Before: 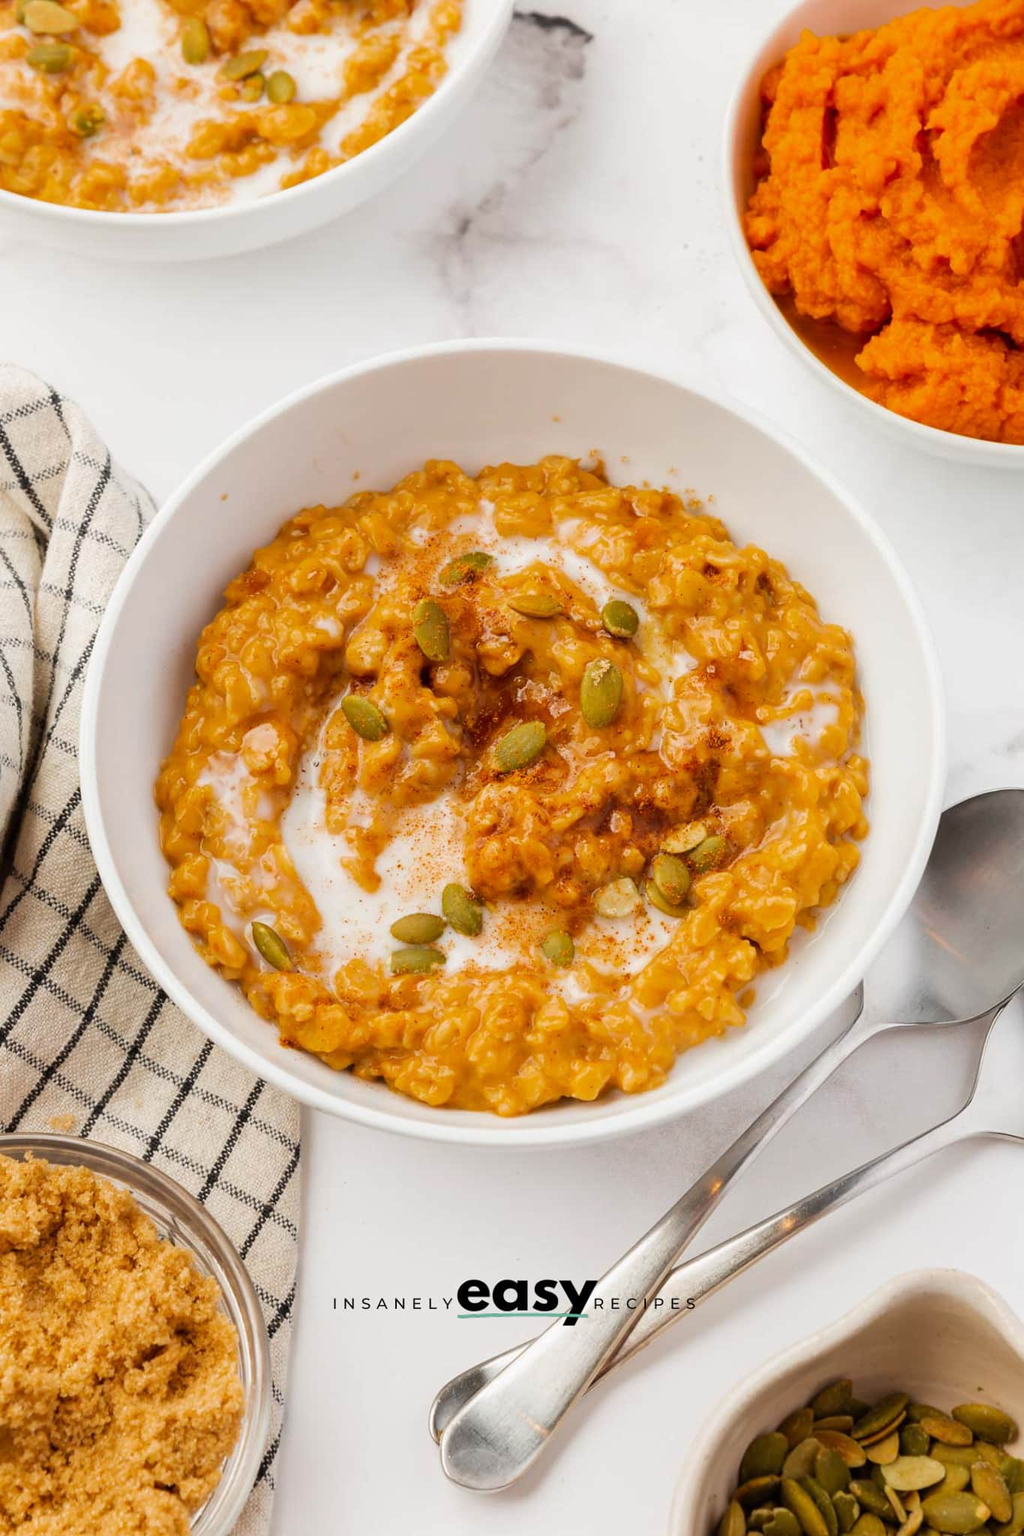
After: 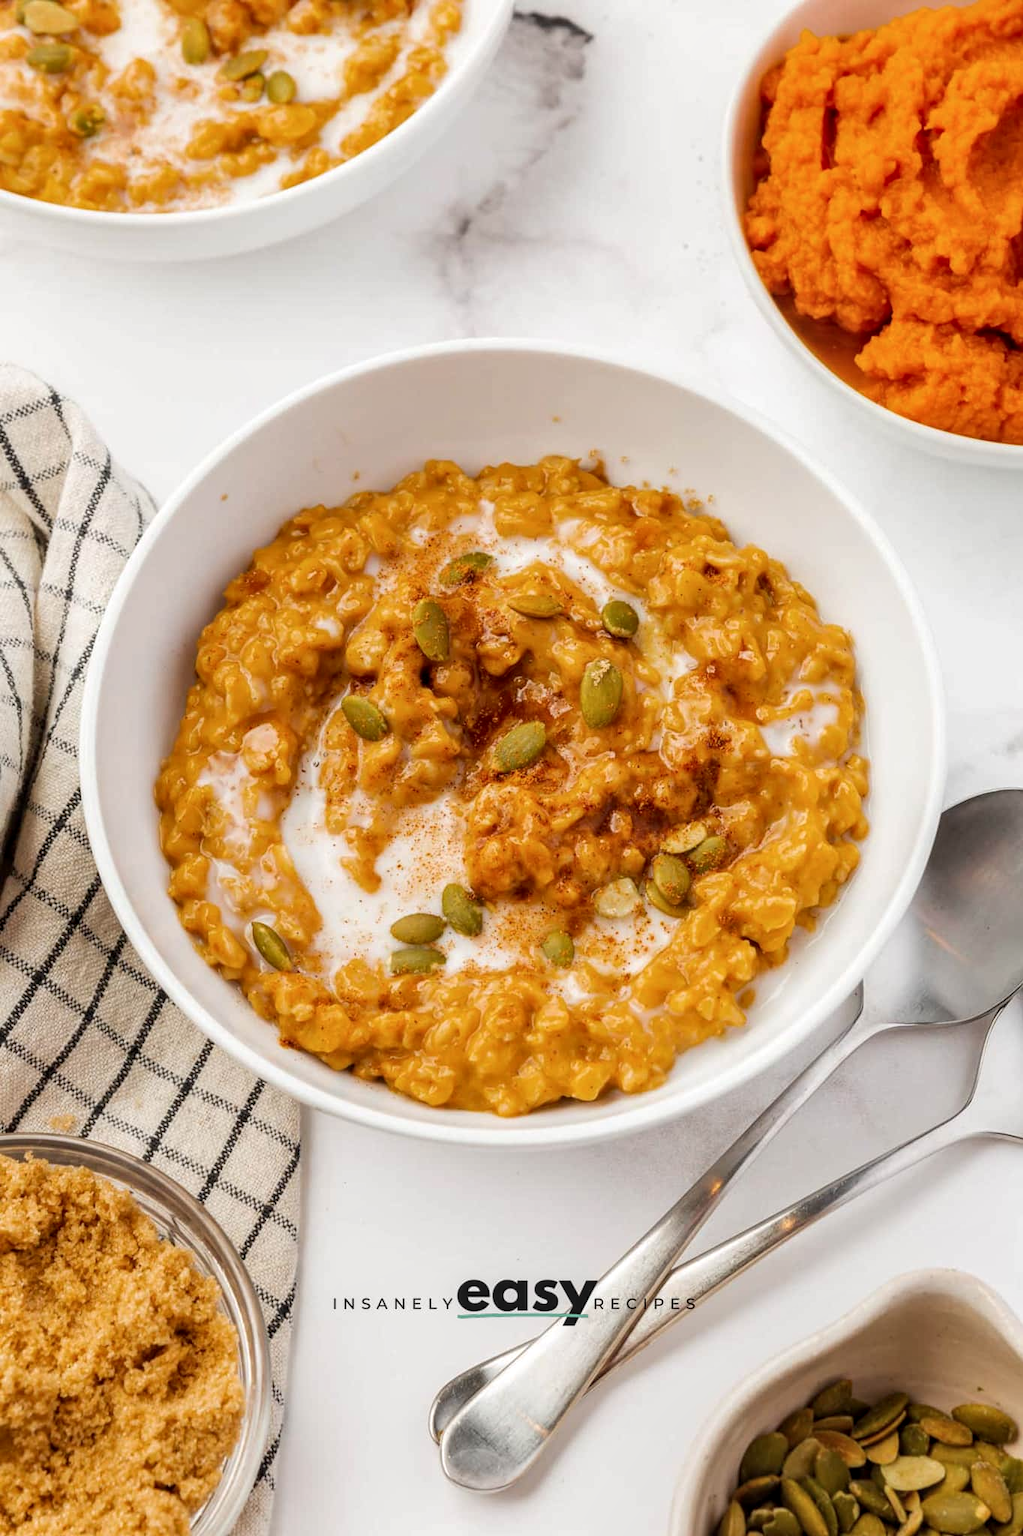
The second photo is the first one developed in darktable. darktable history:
local contrast: on, module defaults
contrast brightness saturation: saturation -0.04
